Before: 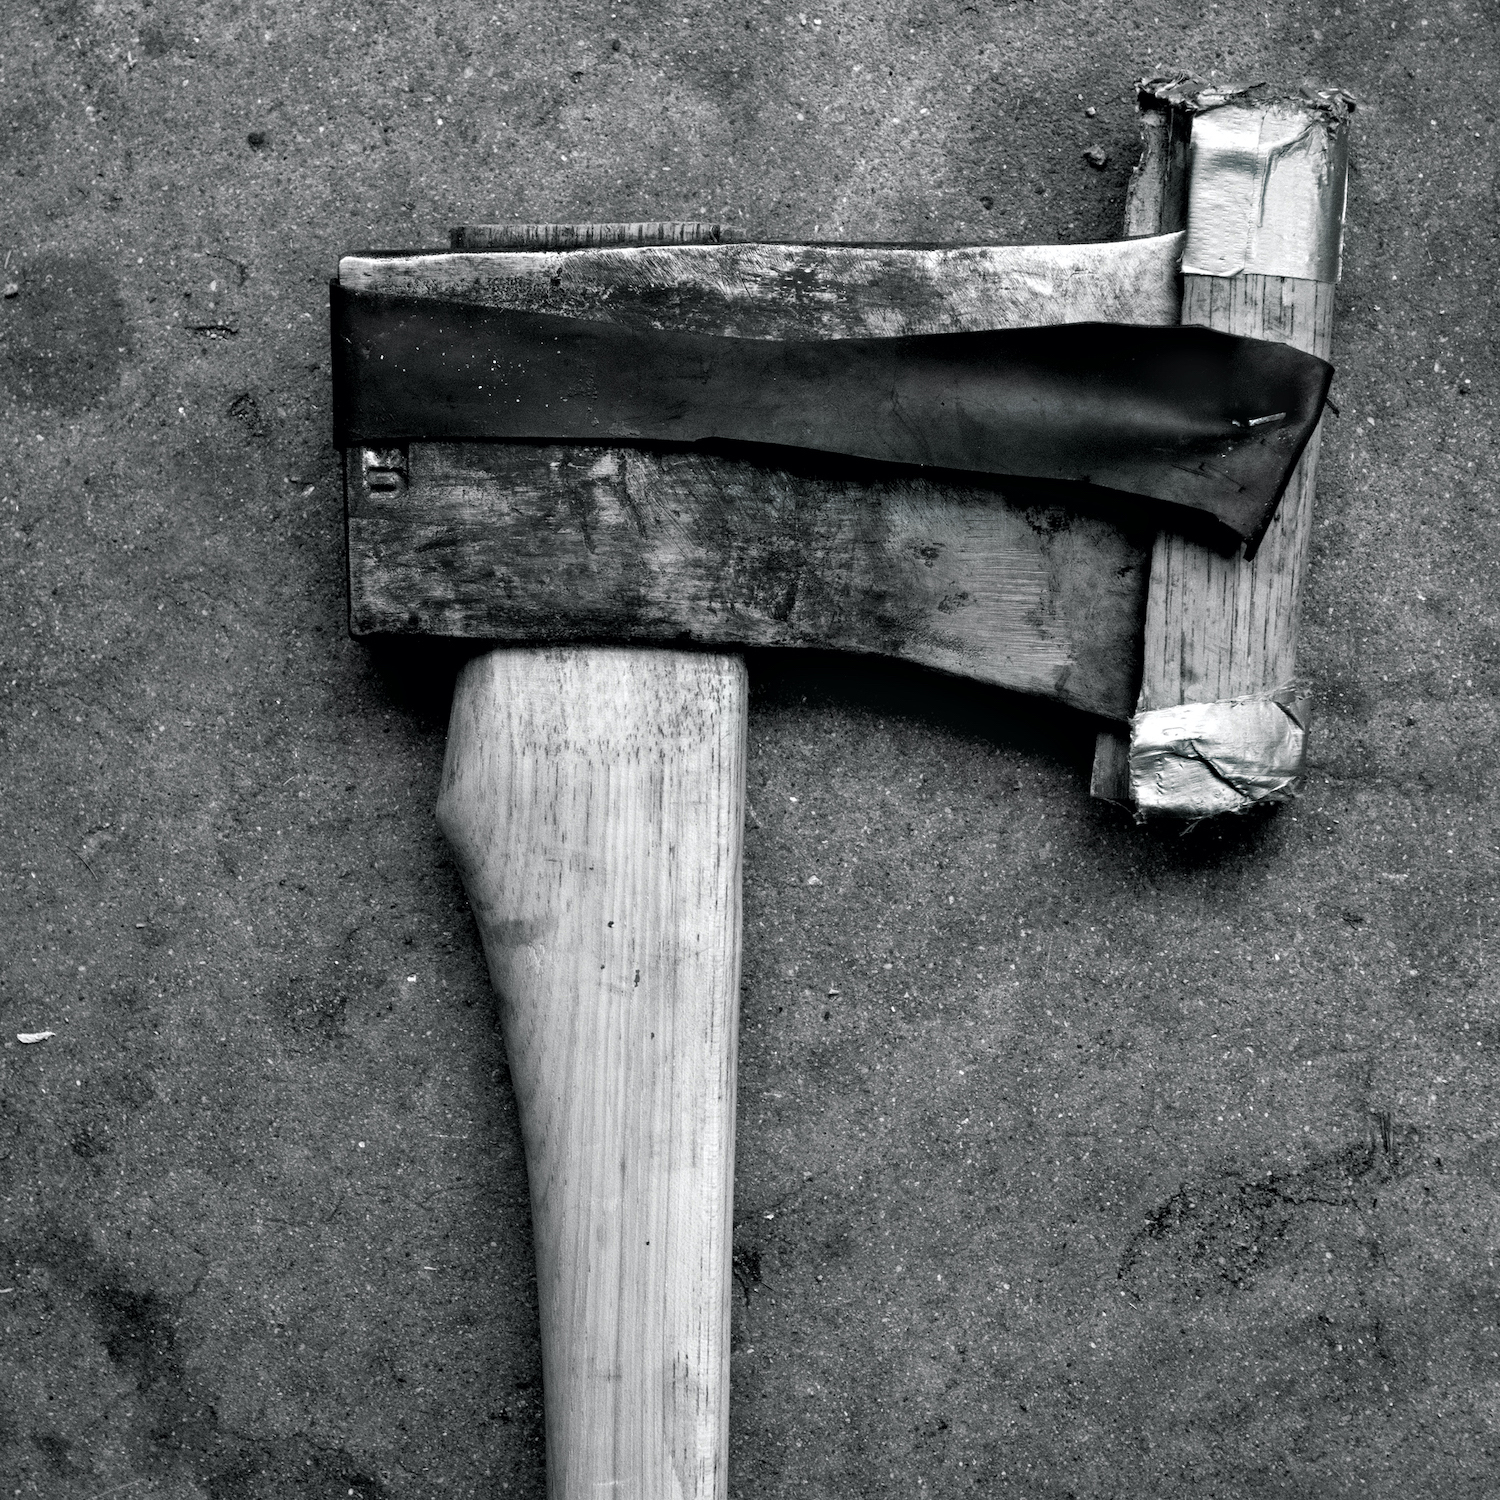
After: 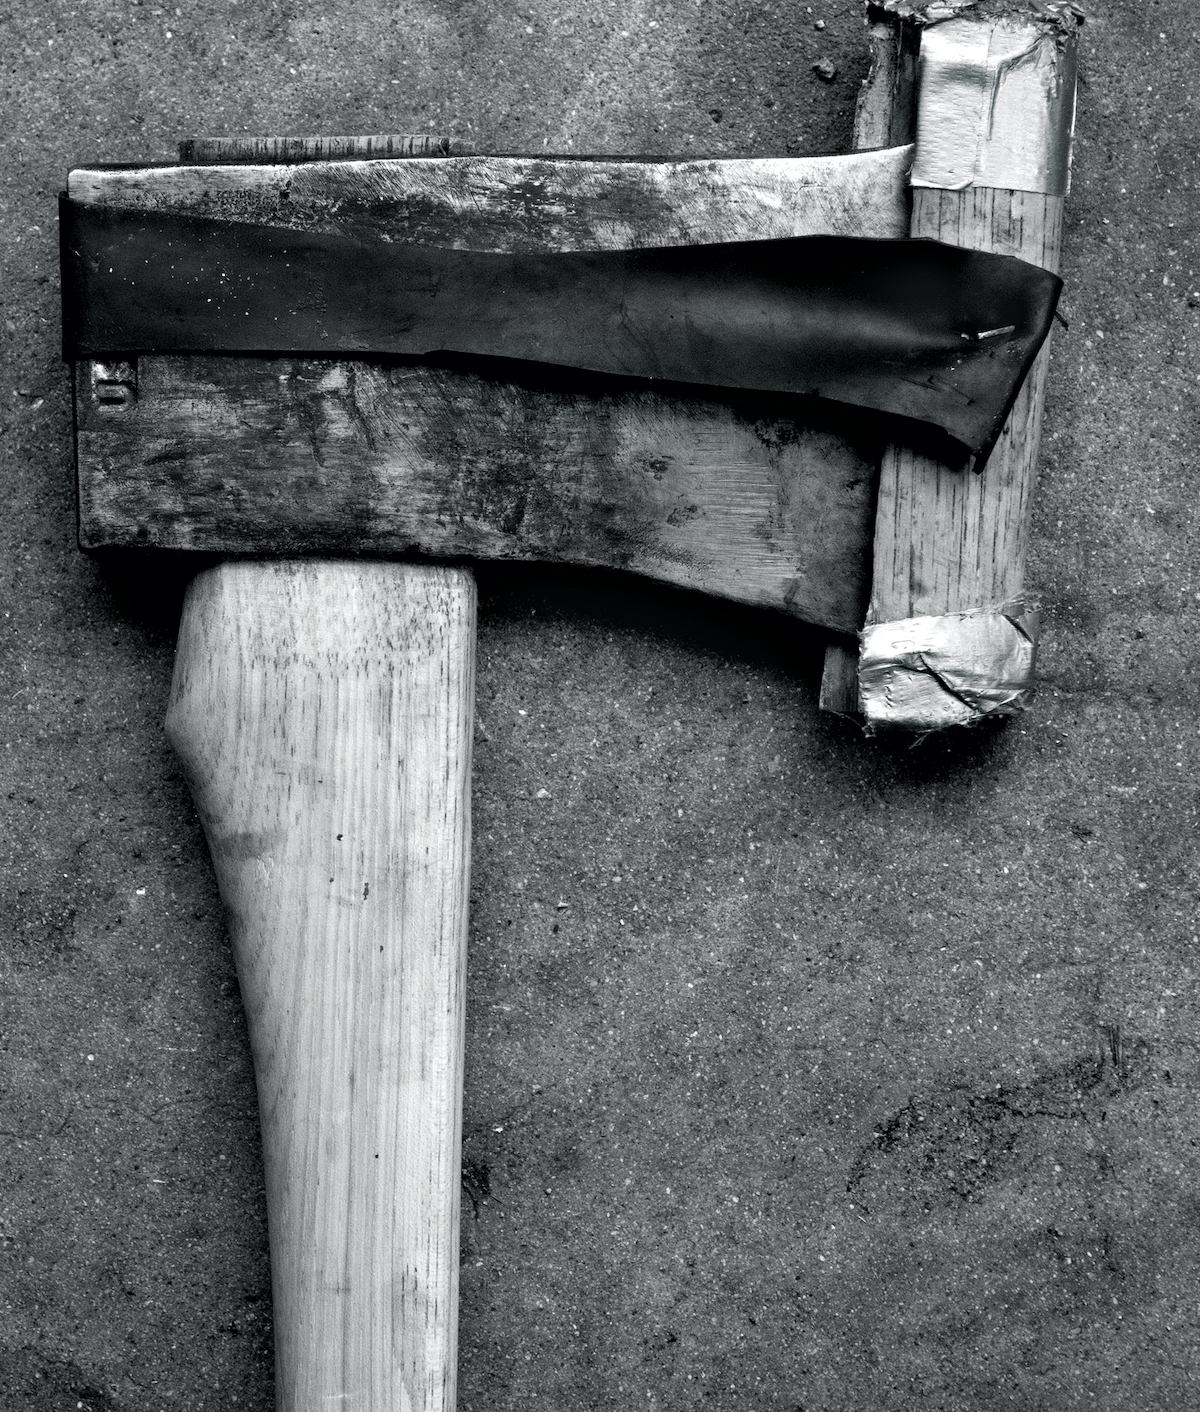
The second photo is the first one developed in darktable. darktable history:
crop and rotate: left 18.129%, top 5.85%, right 1.836%
